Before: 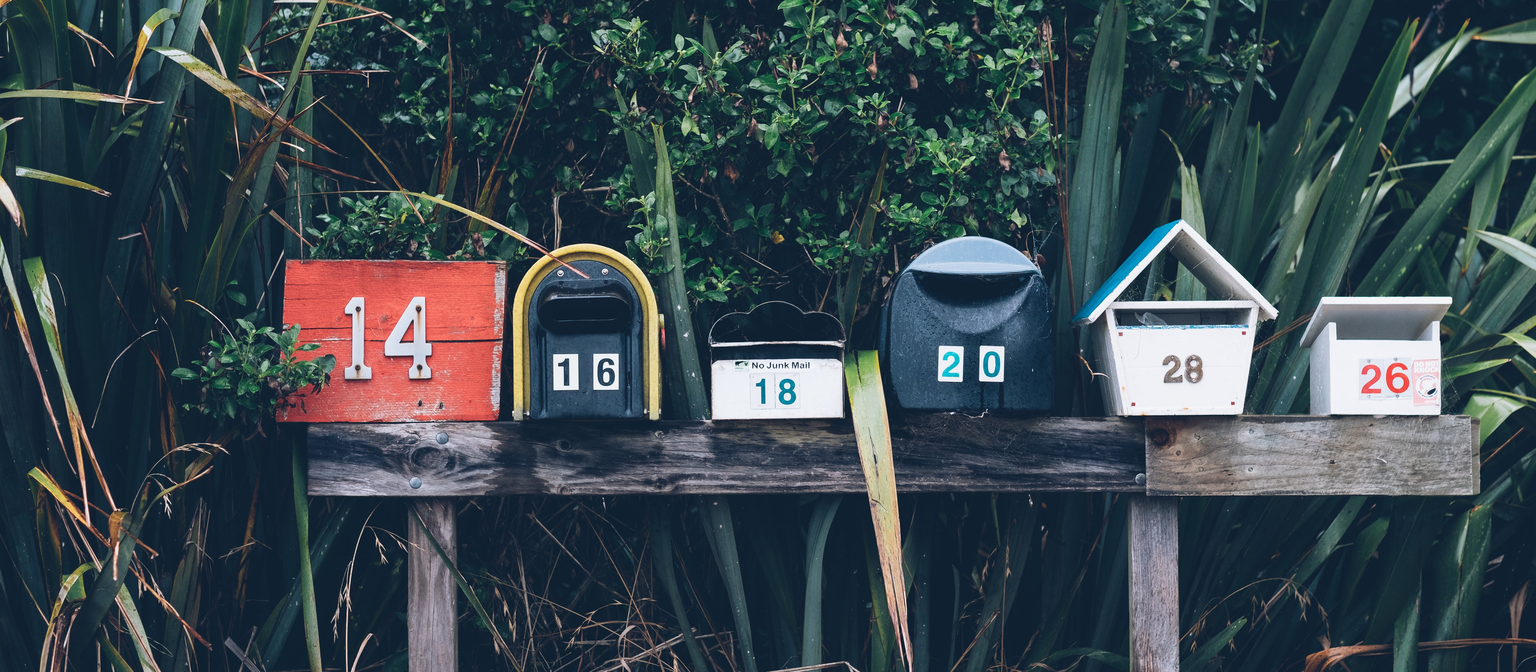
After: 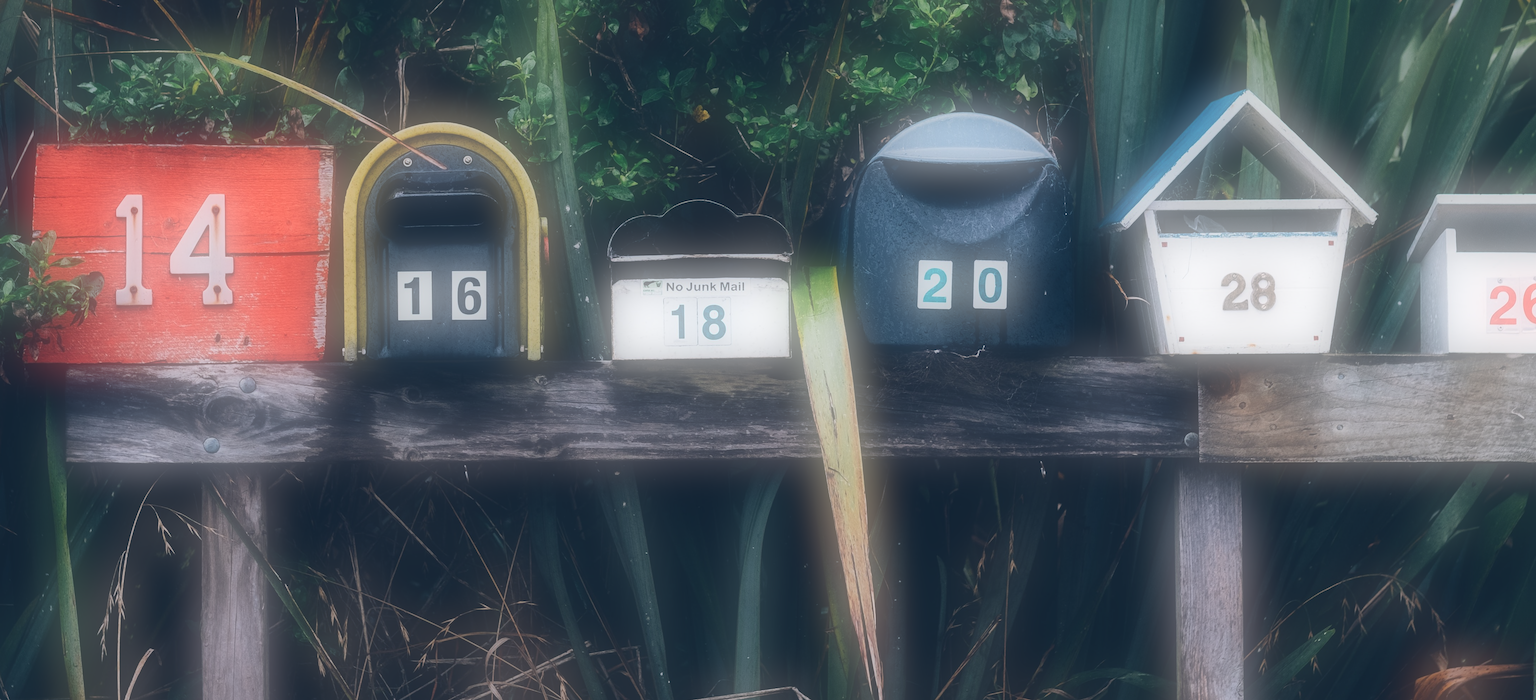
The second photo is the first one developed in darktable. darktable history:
soften: on, module defaults
crop: left 16.871%, top 22.857%, right 9.116%
